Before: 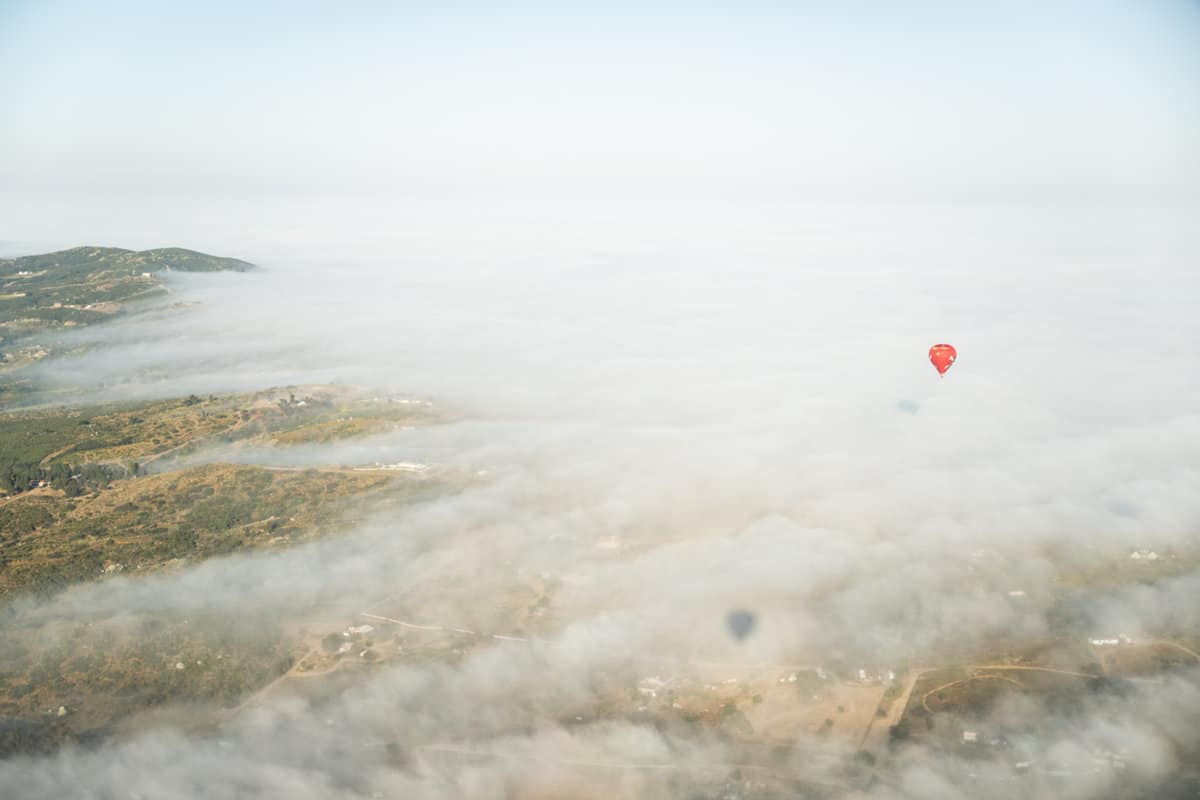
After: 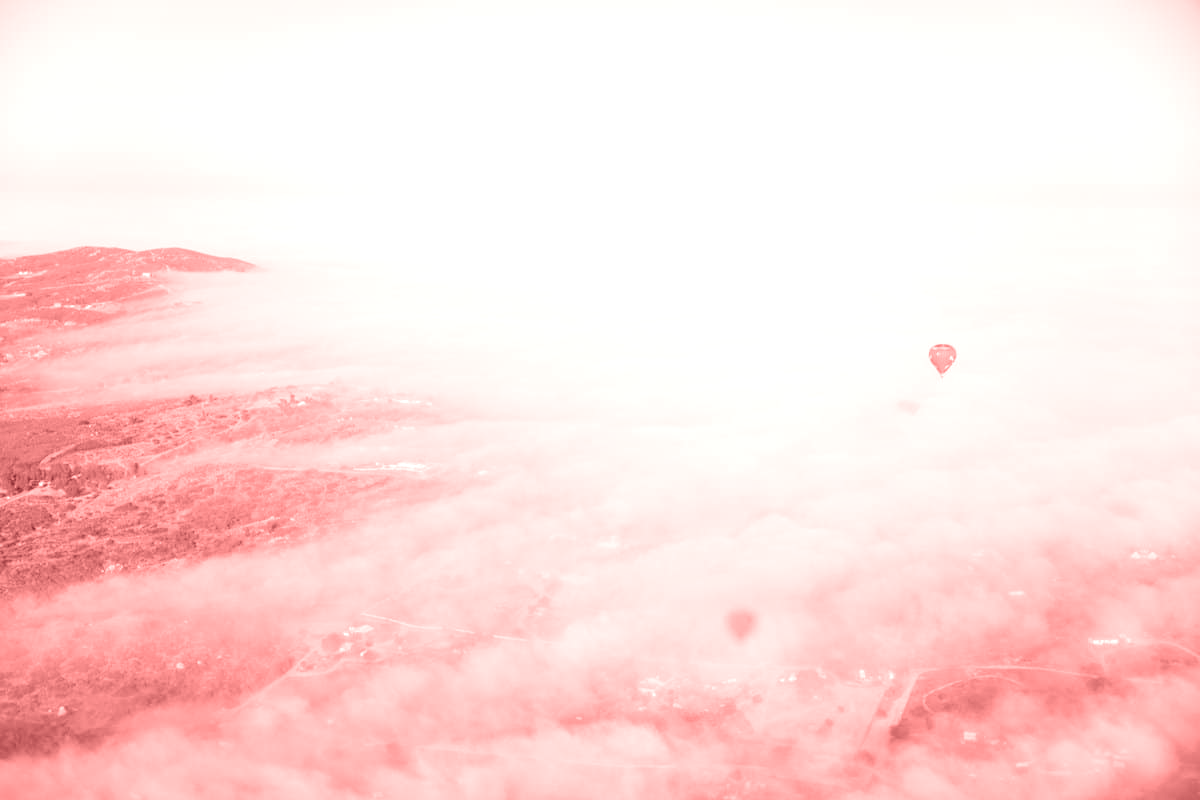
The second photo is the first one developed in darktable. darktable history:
shadows and highlights: radius 334.93, shadows 63.48, highlights 6.06, compress 87.7%, highlights color adjustment 39.73%, soften with gaussian
local contrast: mode bilateral grid, contrast 100, coarseness 100, detail 91%, midtone range 0.2
colorize: saturation 60%, source mix 100%
rgb levels: levels [[0.013, 0.434, 0.89], [0, 0.5, 1], [0, 0.5, 1]]
